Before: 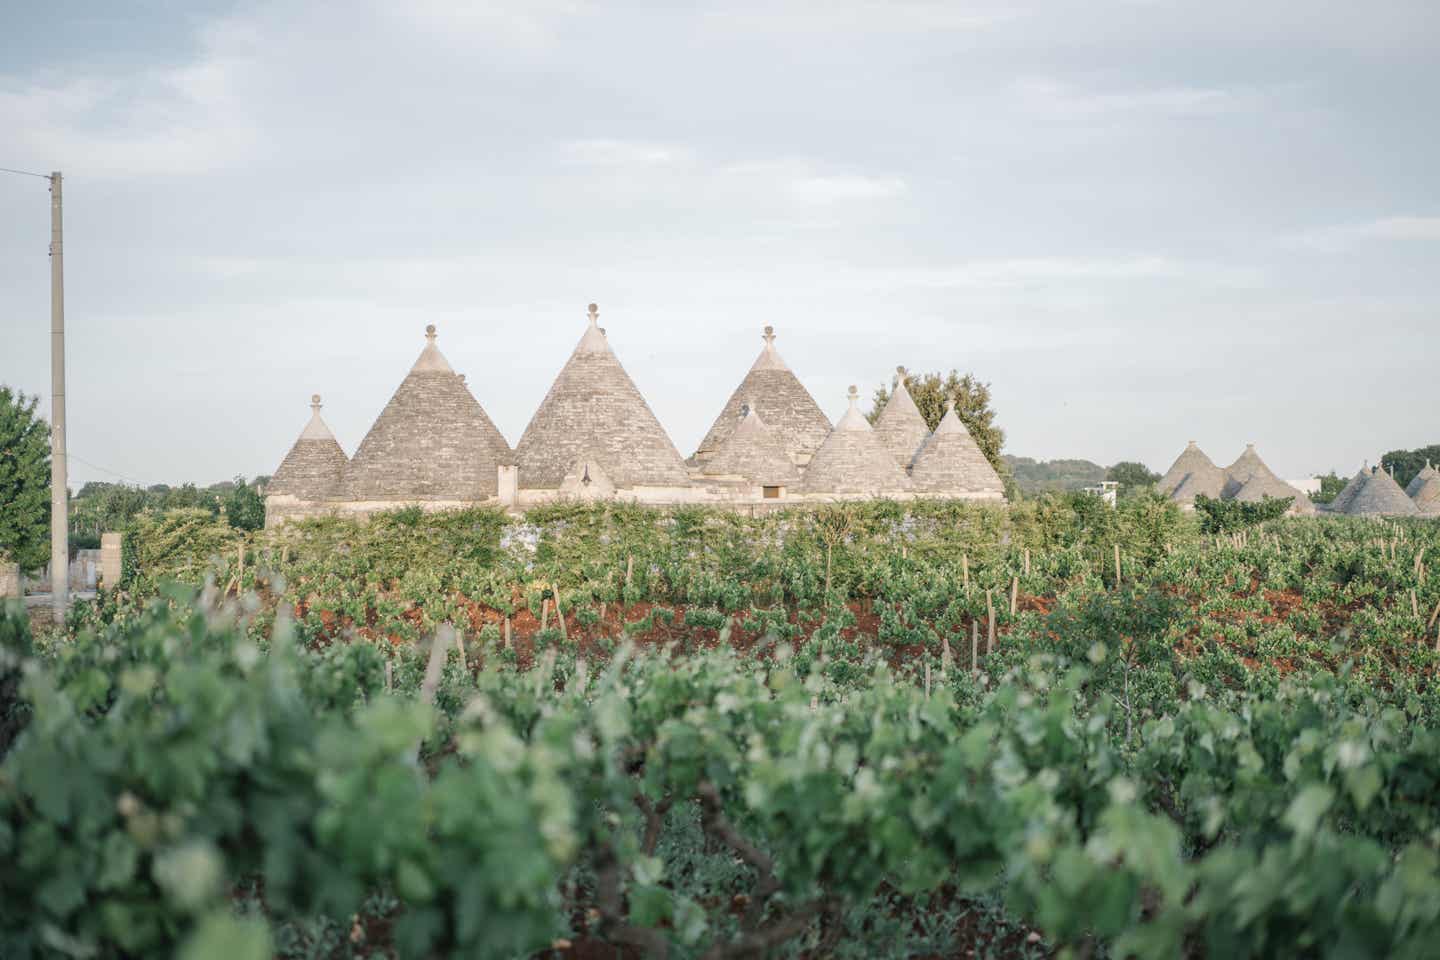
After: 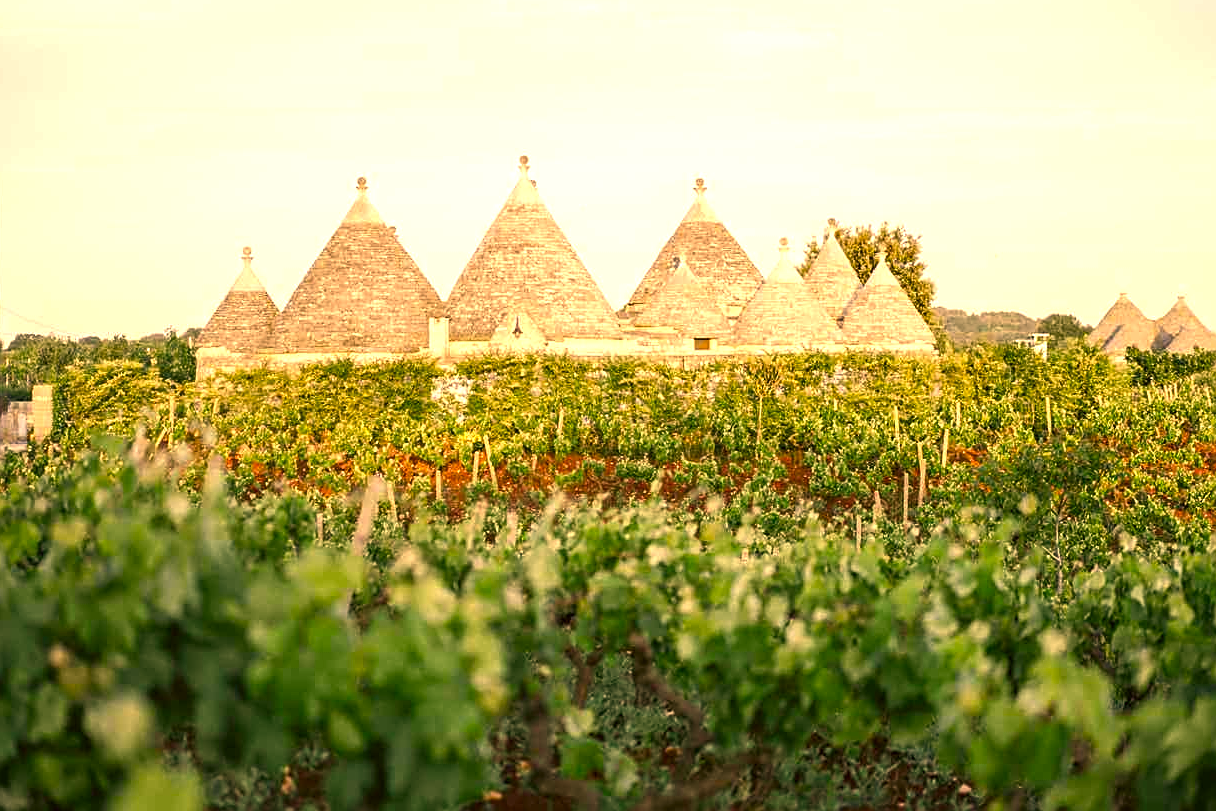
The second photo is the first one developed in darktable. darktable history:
crop and rotate: left 4.822%, top 15.456%, right 10.709%
shadows and highlights: shadows -10.41, white point adjustment 1.59, highlights 10.9
color balance rgb: linear chroma grading › shadows 10.08%, linear chroma grading › highlights 9.208%, linear chroma grading › global chroma 14.708%, linear chroma grading › mid-tones 14.561%, perceptual saturation grading › global saturation 20%, perceptual saturation grading › highlights -24.888%, perceptual saturation grading › shadows 25.559%, perceptual brilliance grading › global brilliance 20.938%, perceptual brilliance grading › shadows -34.425%
sharpen: on, module defaults
color correction: highlights a* 18.49, highlights b* 35.24, shadows a* 1.39, shadows b* 6.33, saturation 1.03
